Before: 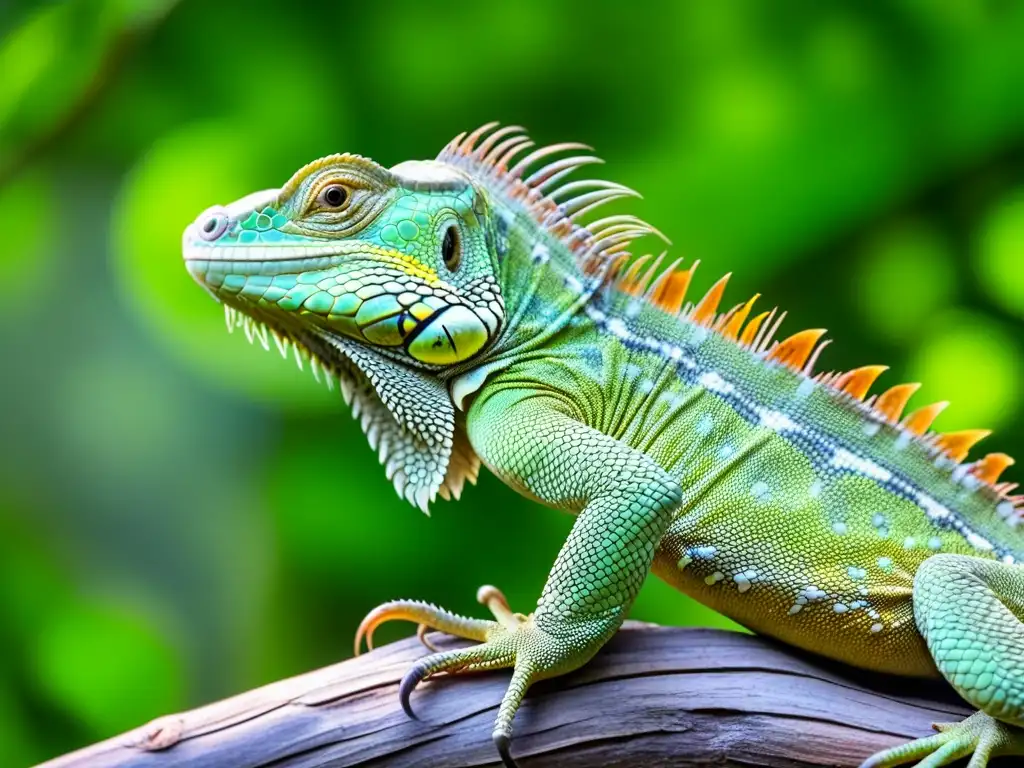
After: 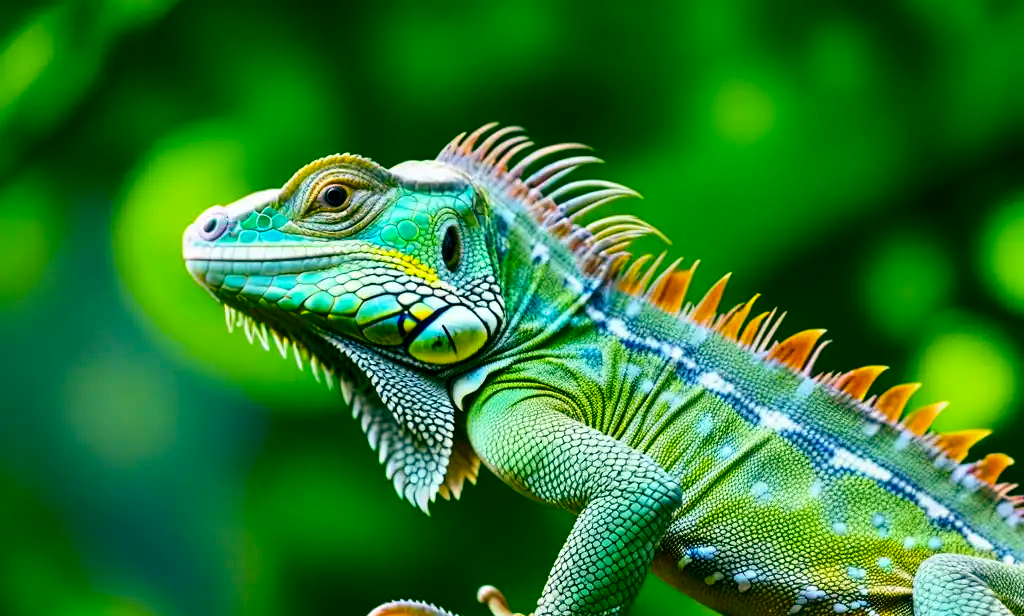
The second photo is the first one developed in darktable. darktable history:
color balance rgb: shadows lift › luminance -28.855%, shadows lift › chroma 10.214%, shadows lift › hue 228.43°, perceptual saturation grading › global saturation 25.163%, global vibrance 20%
tone curve: curves: ch0 [(0, 0) (0.153, 0.056) (1, 1)], color space Lab, independent channels, preserve colors none
shadows and highlights: radius 125.5, shadows 30.3, highlights -31.19, low approximation 0.01, soften with gaussian
crop: bottom 19.698%
